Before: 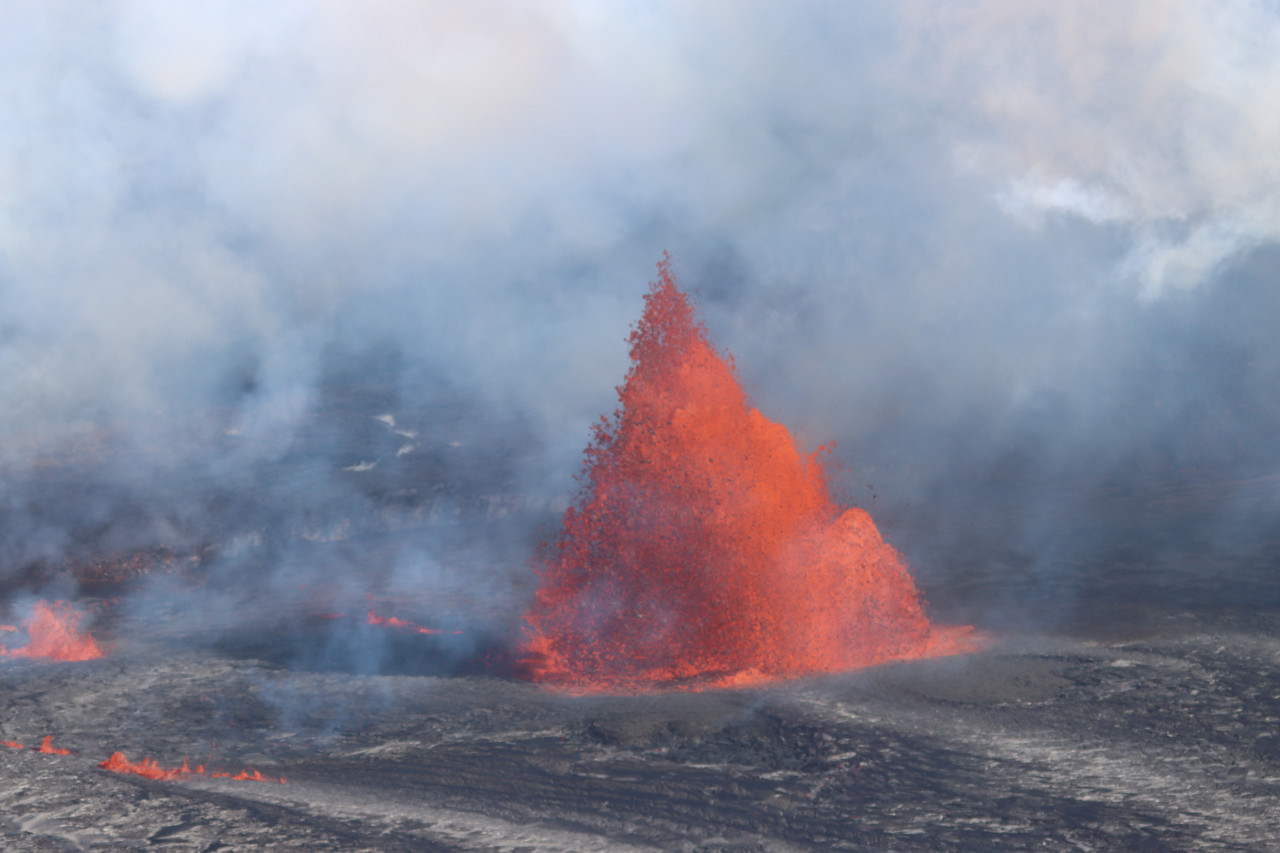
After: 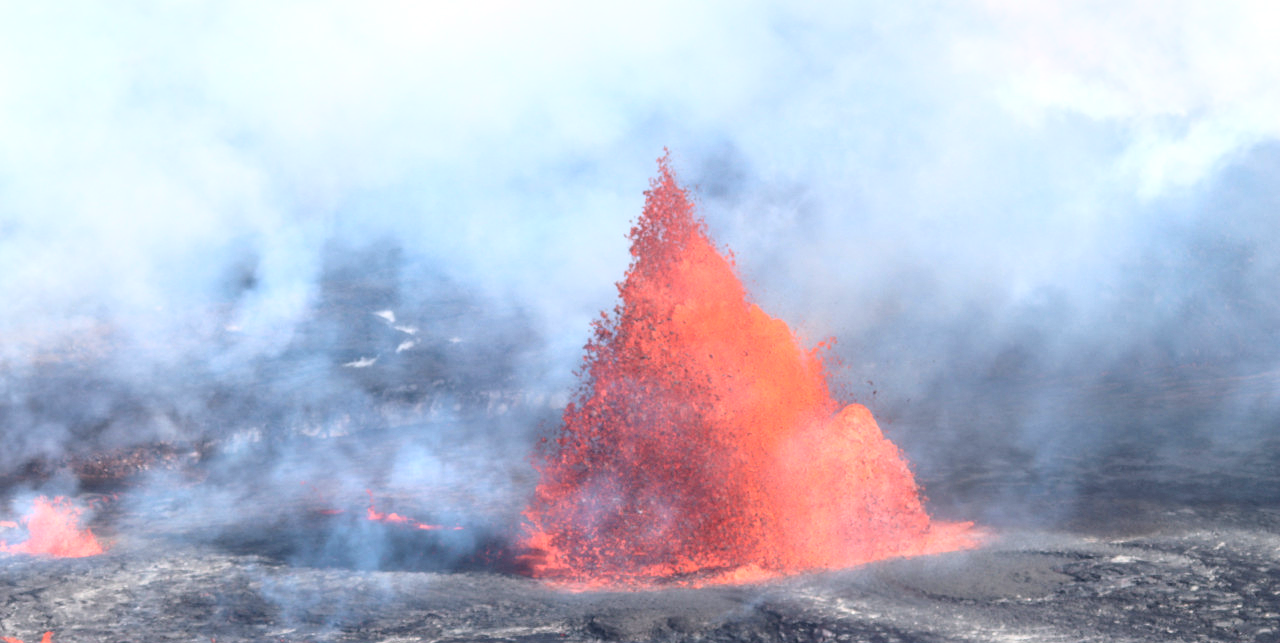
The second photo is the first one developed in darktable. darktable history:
crop and rotate: top 12.356%, bottom 12.228%
tone equalizer: on, module defaults
base curve: curves: ch0 [(0, 0) (0.026, 0.03) (0.109, 0.232) (0.351, 0.748) (0.669, 0.968) (1, 1)]
local contrast: highlights 54%, shadows 52%, detail 130%, midtone range 0.453
